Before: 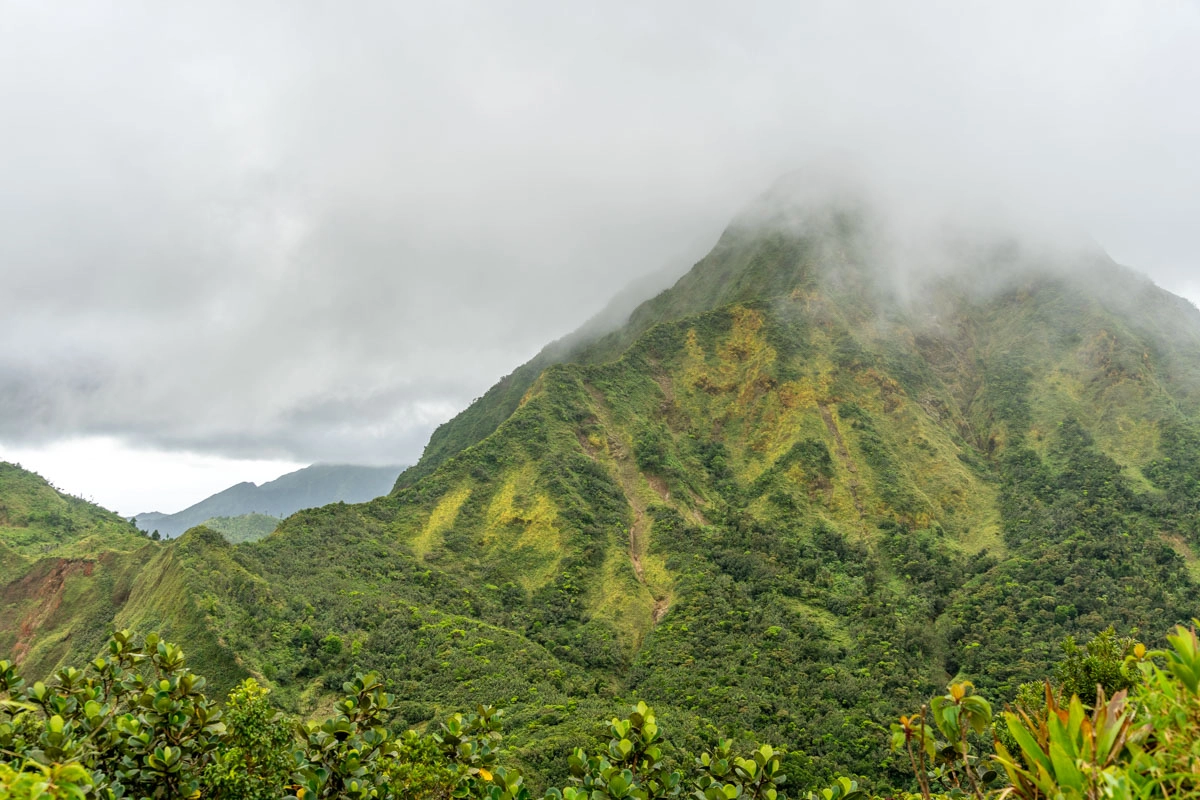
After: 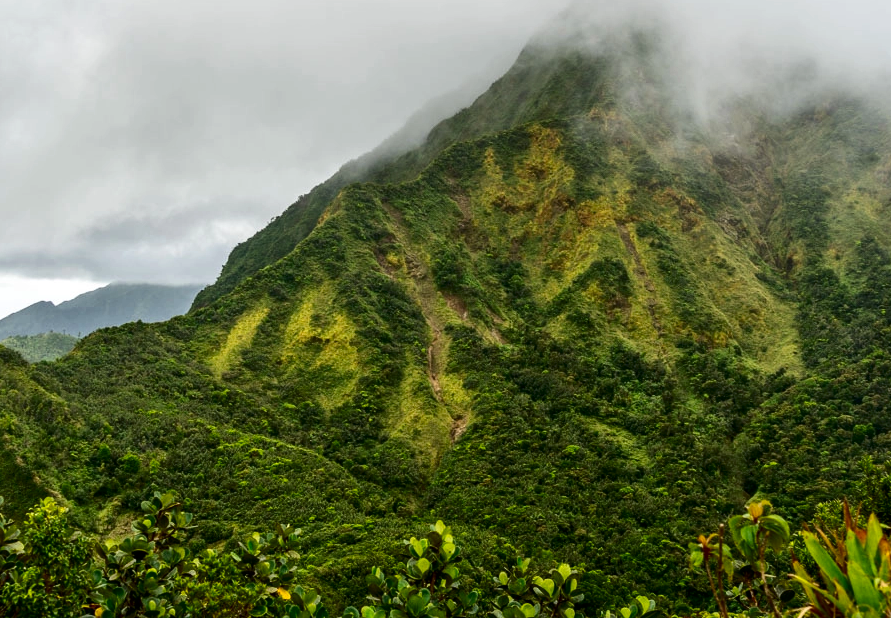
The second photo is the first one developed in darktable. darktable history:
contrast brightness saturation: contrast 0.186, brightness -0.237, saturation 0.109
crop: left 16.849%, top 22.656%, right 8.836%
